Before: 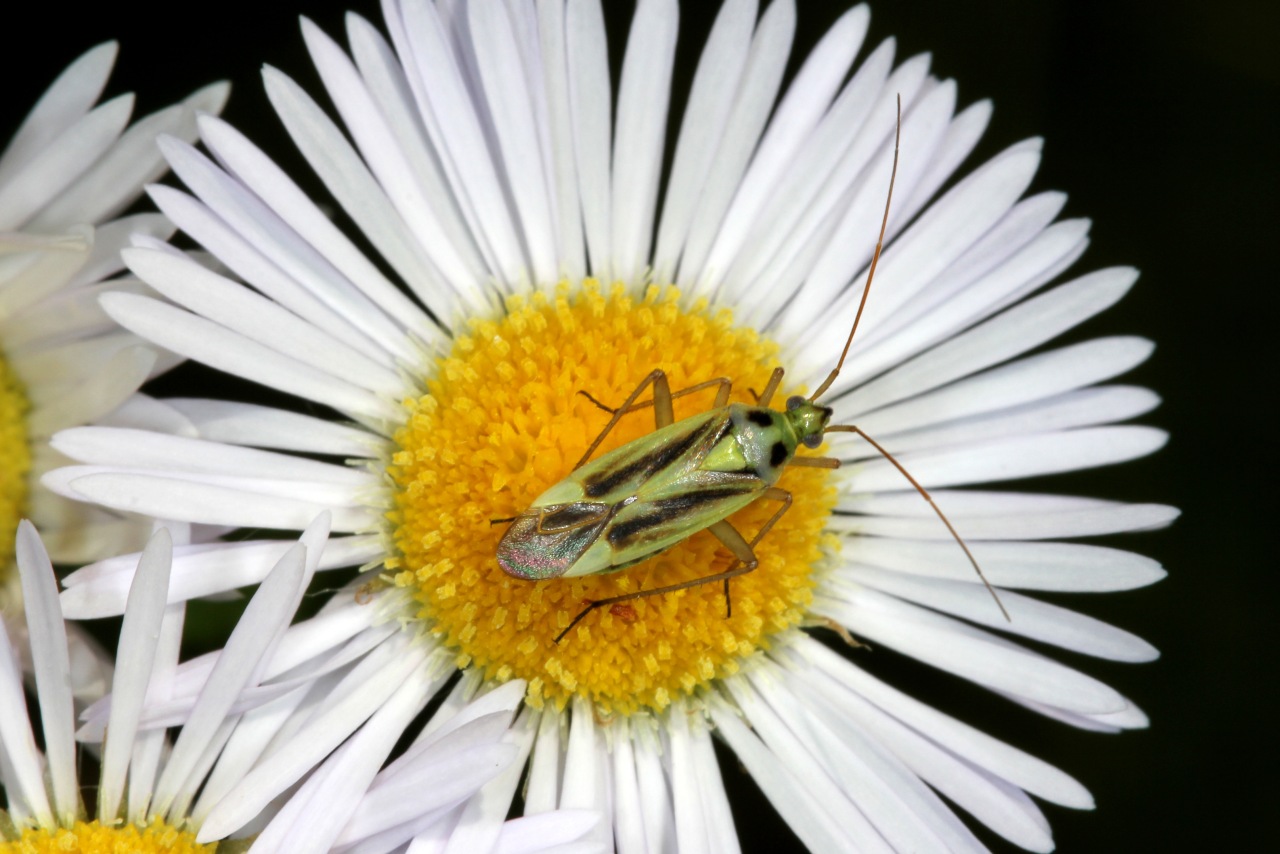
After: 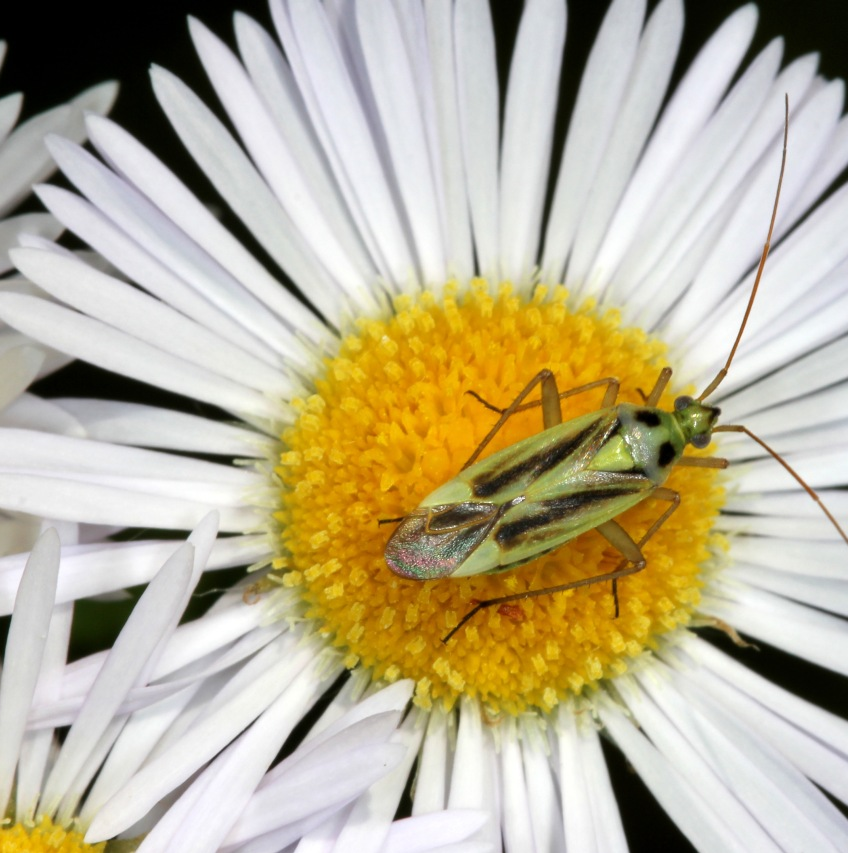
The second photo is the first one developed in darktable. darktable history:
crop and rotate: left 8.791%, right 24.884%
